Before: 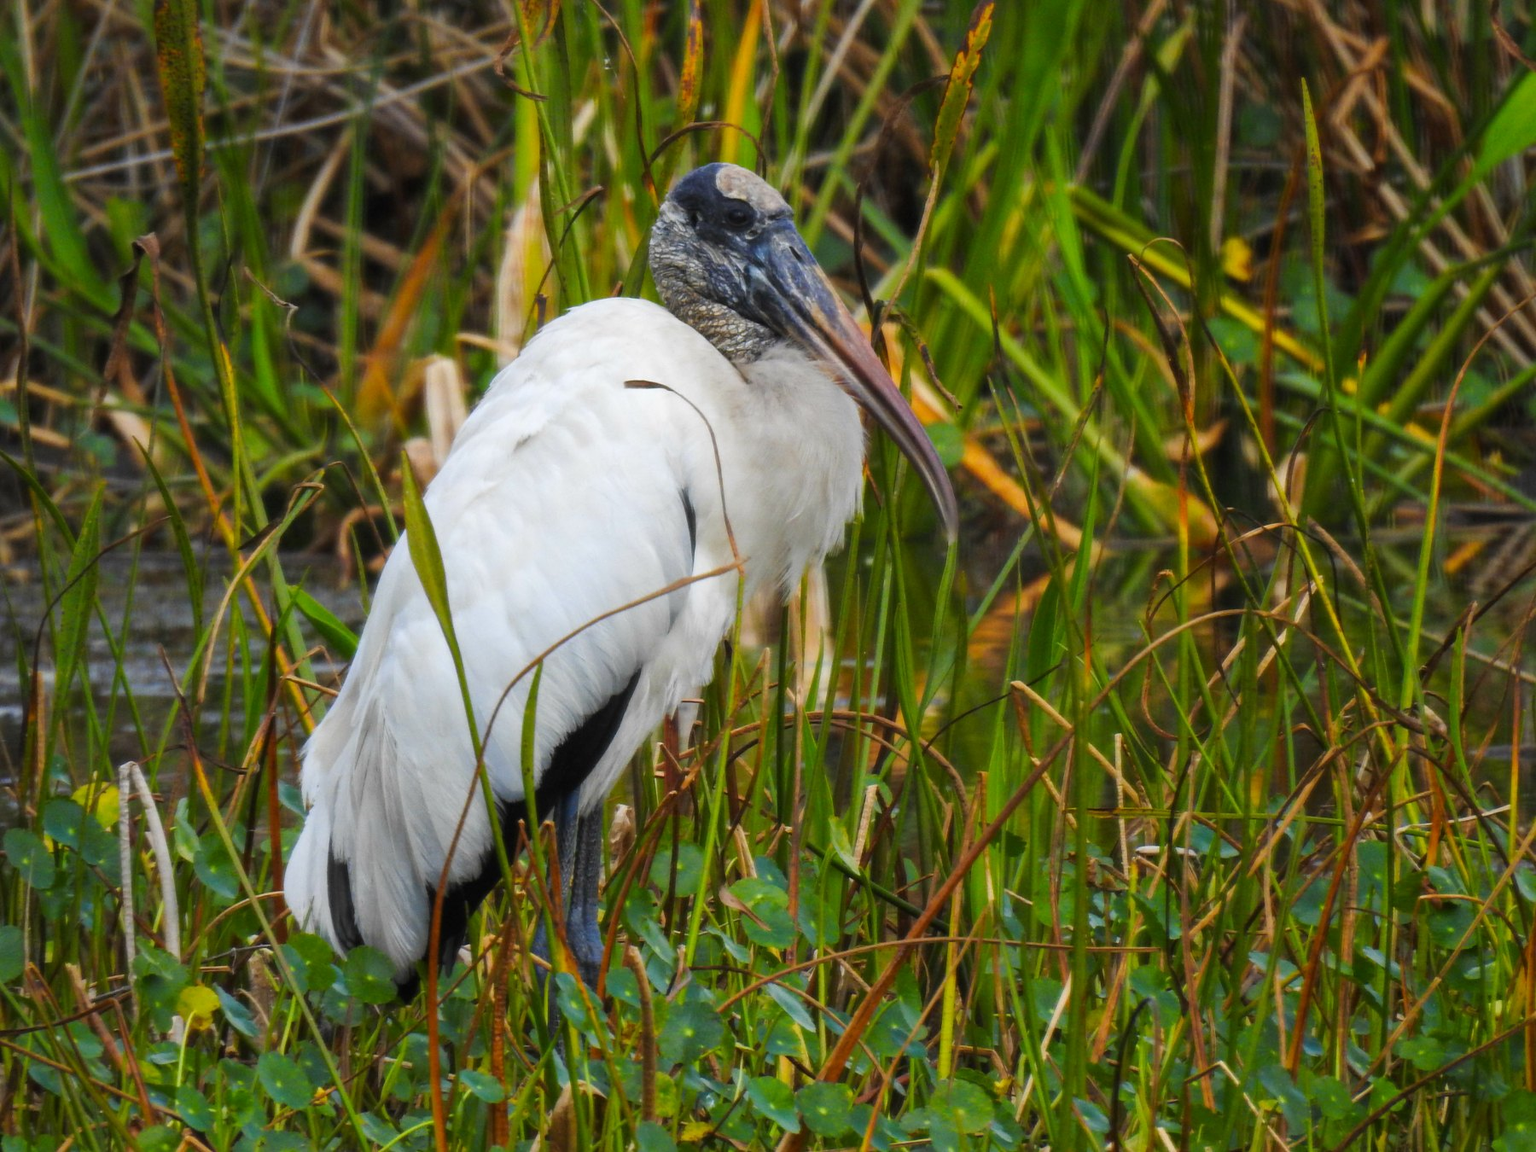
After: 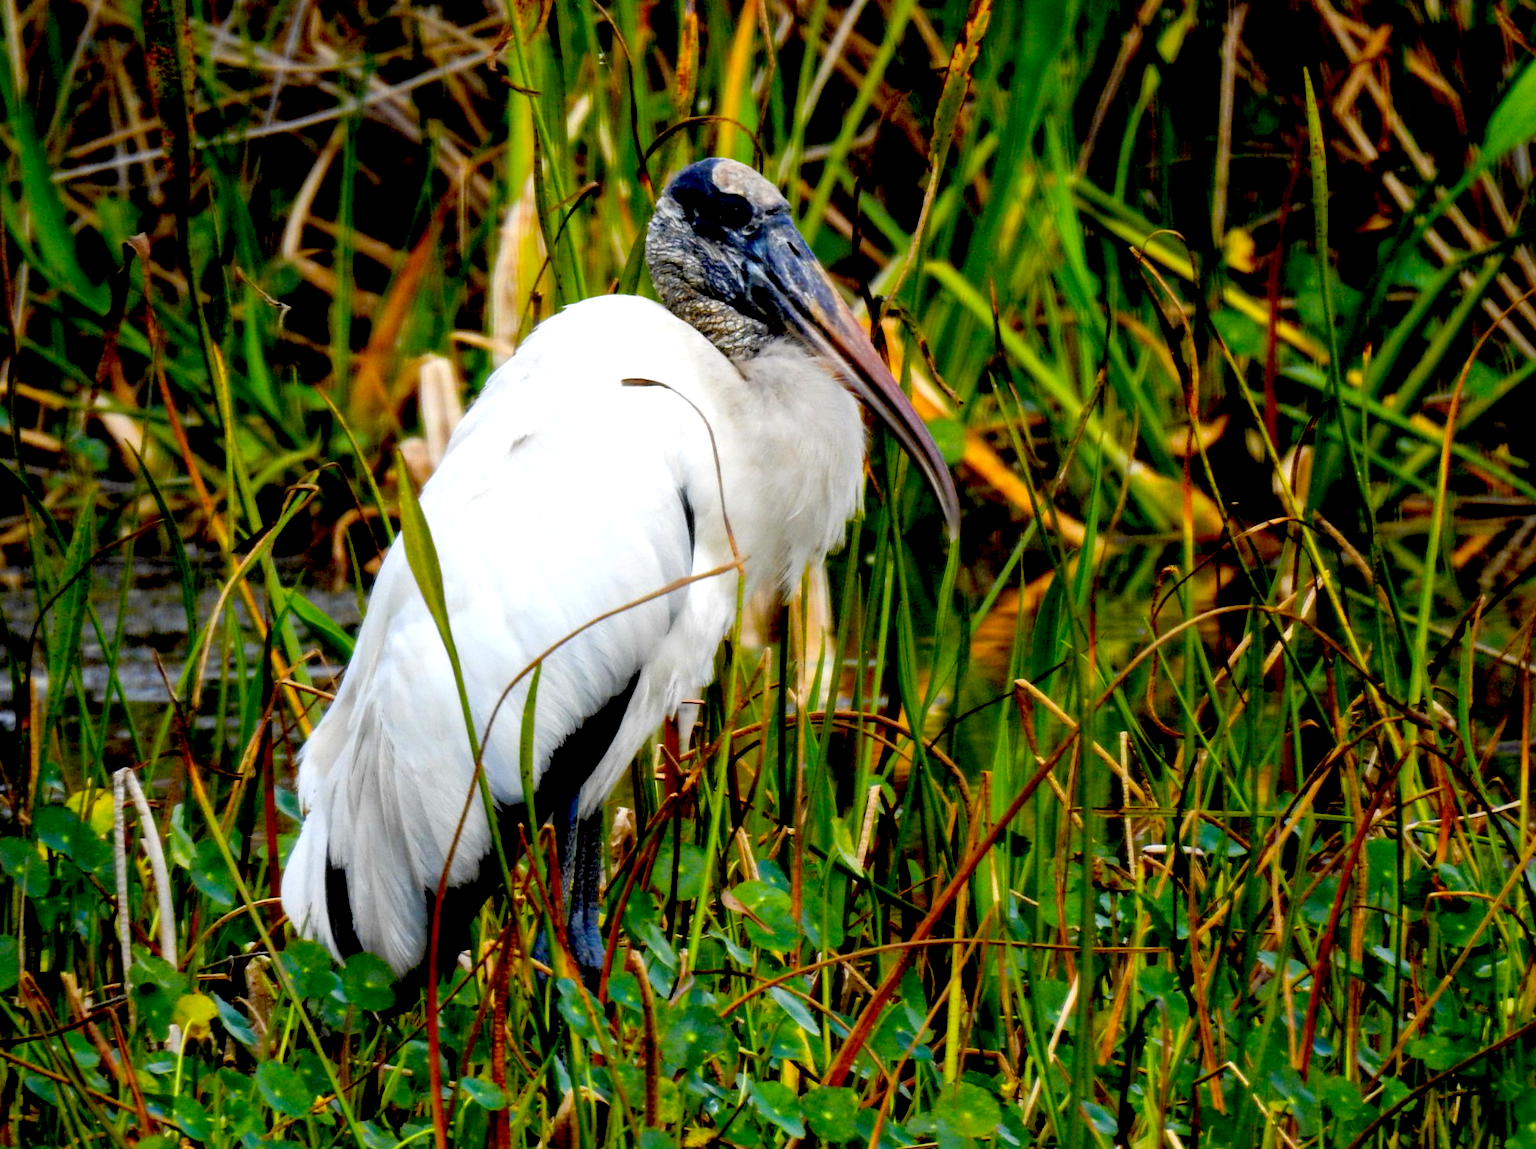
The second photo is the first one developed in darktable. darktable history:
exposure: black level correction 0.04, exposure 0.5 EV, compensate highlight preservation false
rotate and perspective: rotation -0.45°, automatic cropping original format, crop left 0.008, crop right 0.992, crop top 0.012, crop bottom 0.988
